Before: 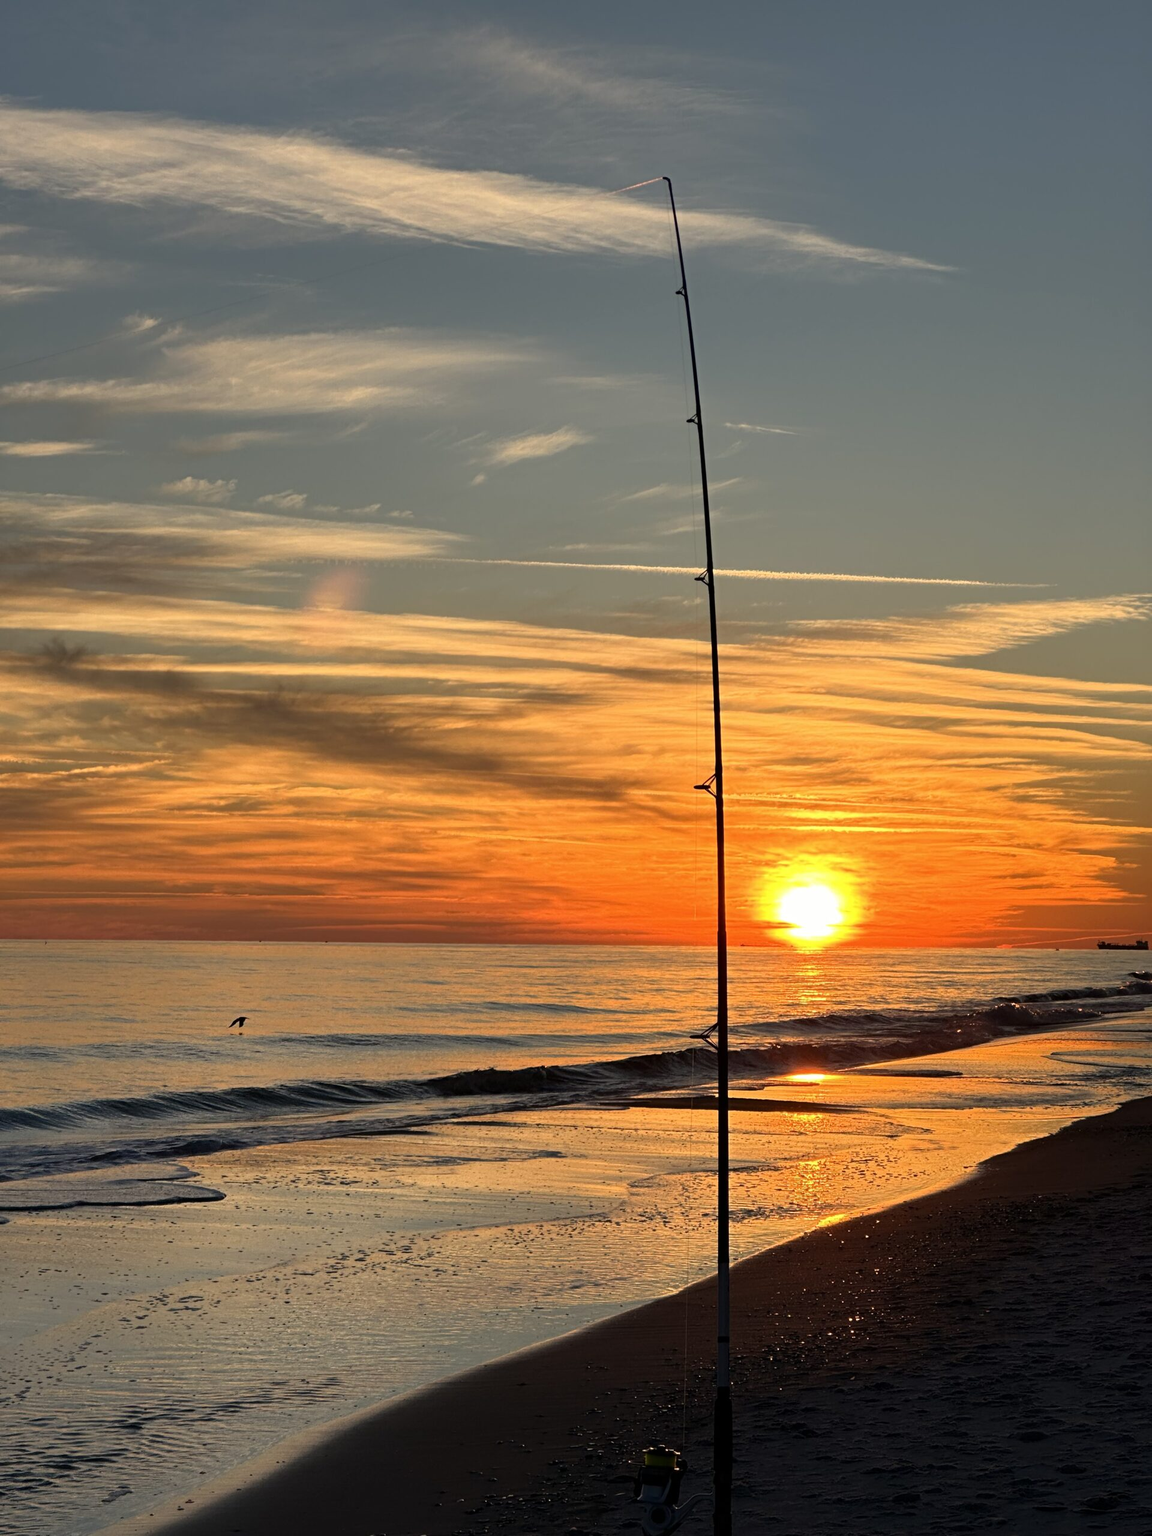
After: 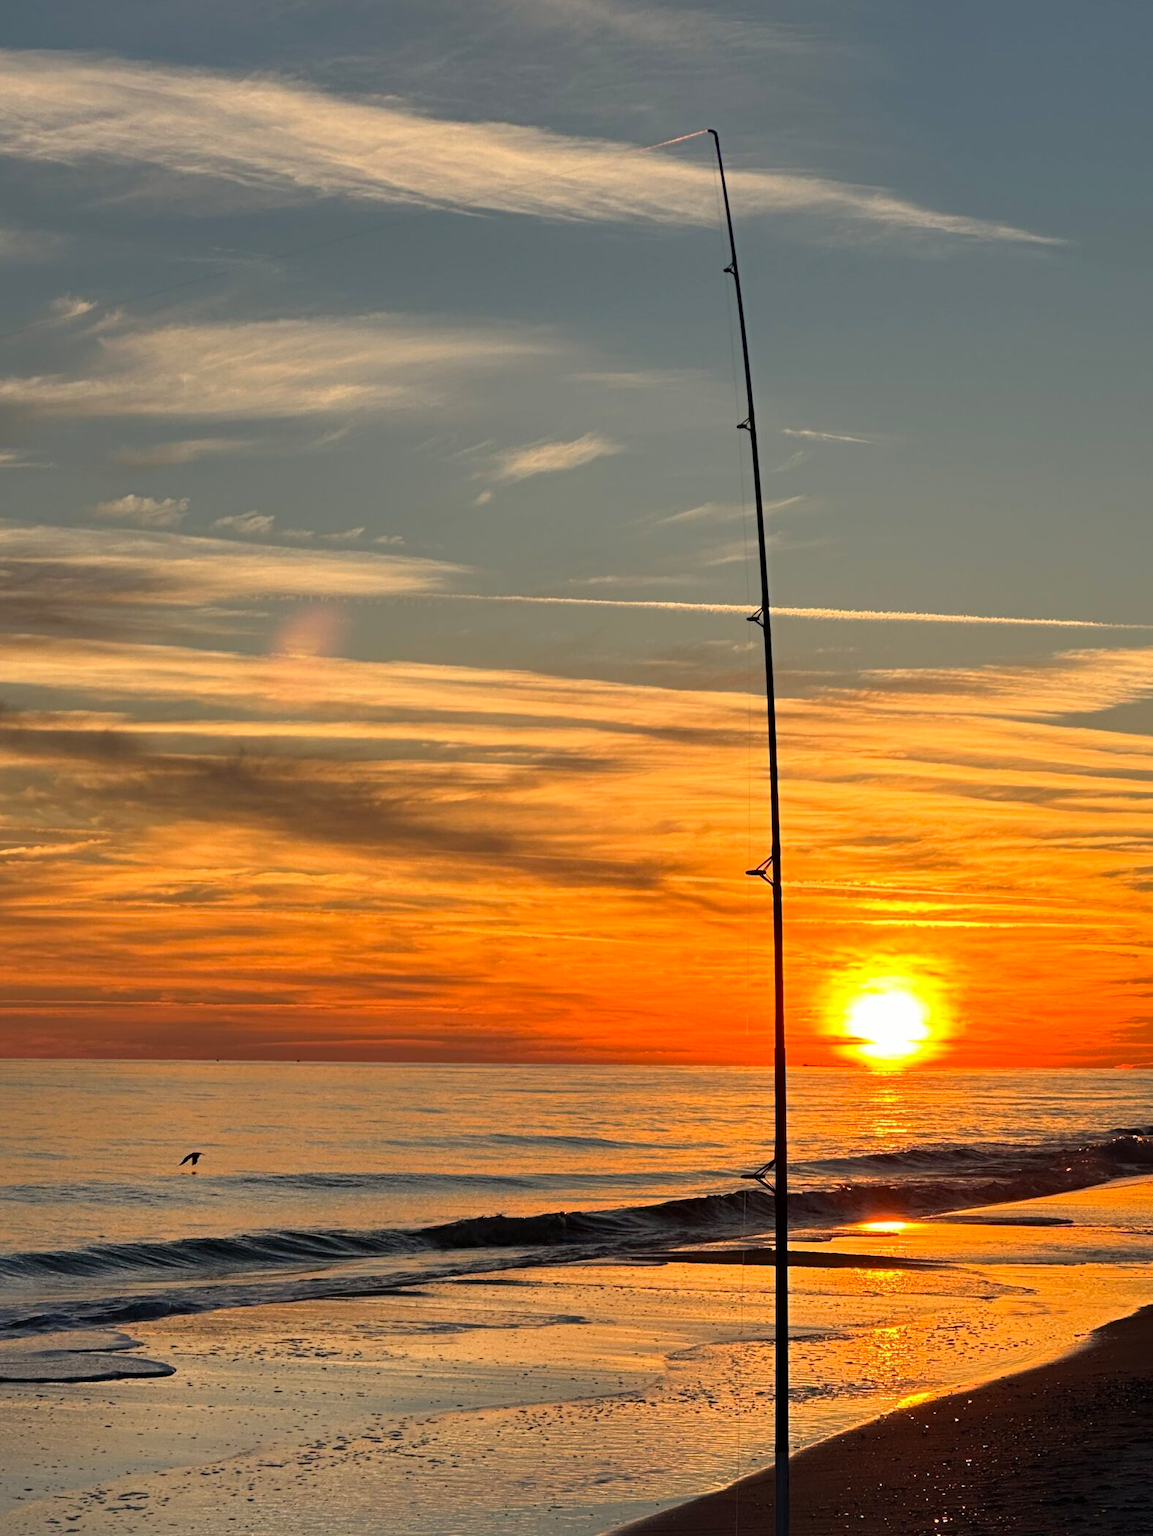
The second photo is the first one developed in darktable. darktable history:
crop and rotate: left 7.129%, top 4.638%, right 10.597%, bottom 13.214%
